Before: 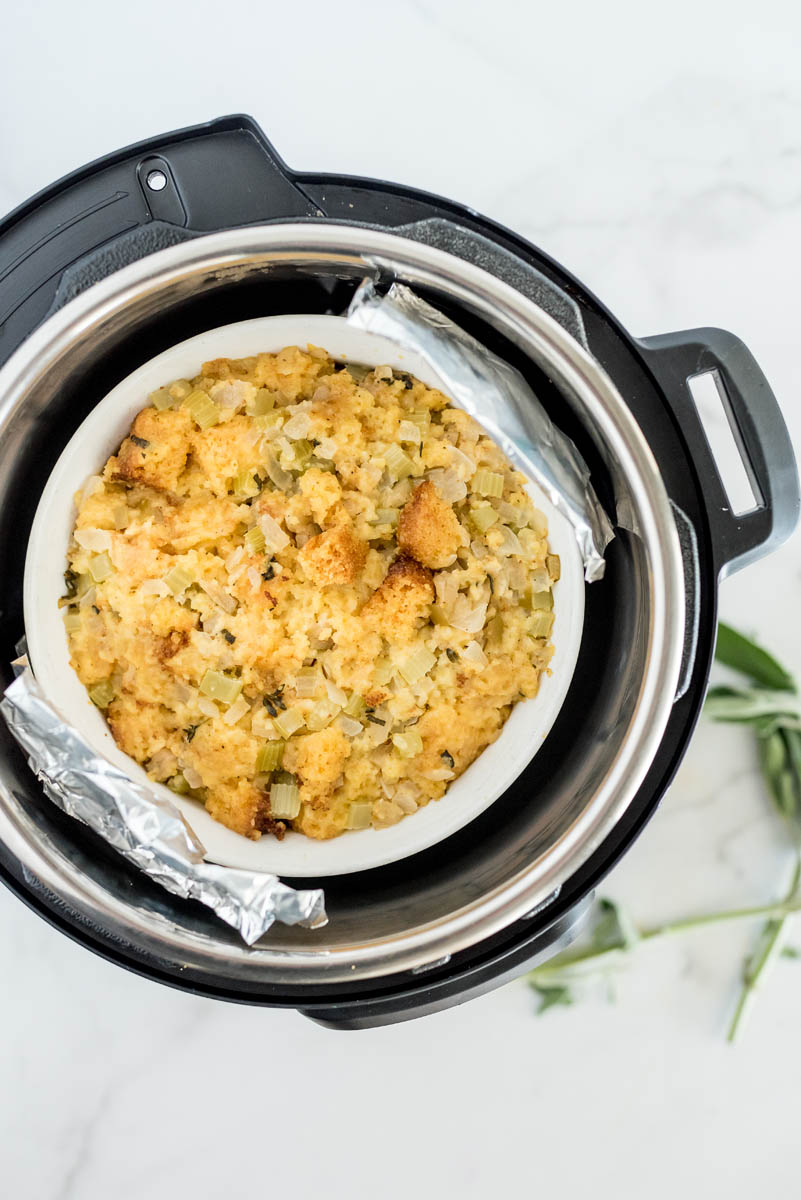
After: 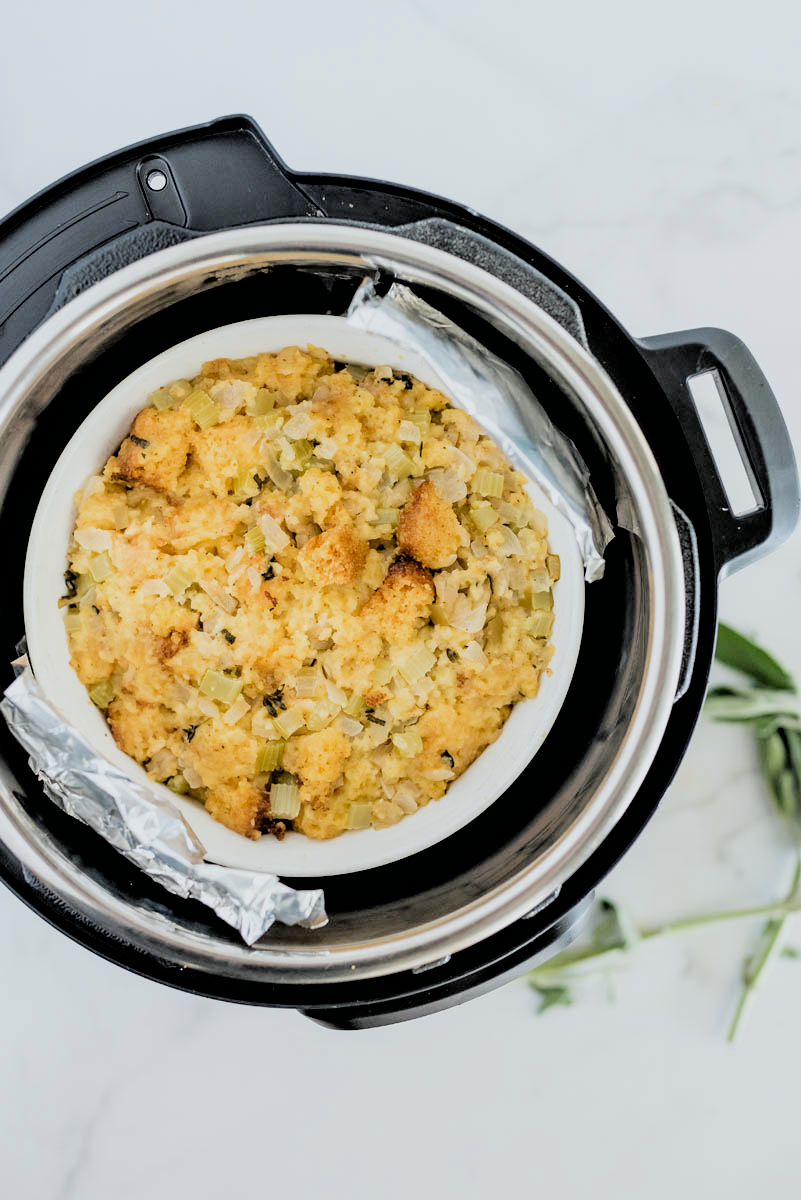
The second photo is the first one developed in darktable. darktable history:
filmic rgb: black relative exposure -3.31 EV, white relative exposure 3.45 EV, hardness 2.36, contrast 1.103
white balance: red 0.982, blue 1.018
